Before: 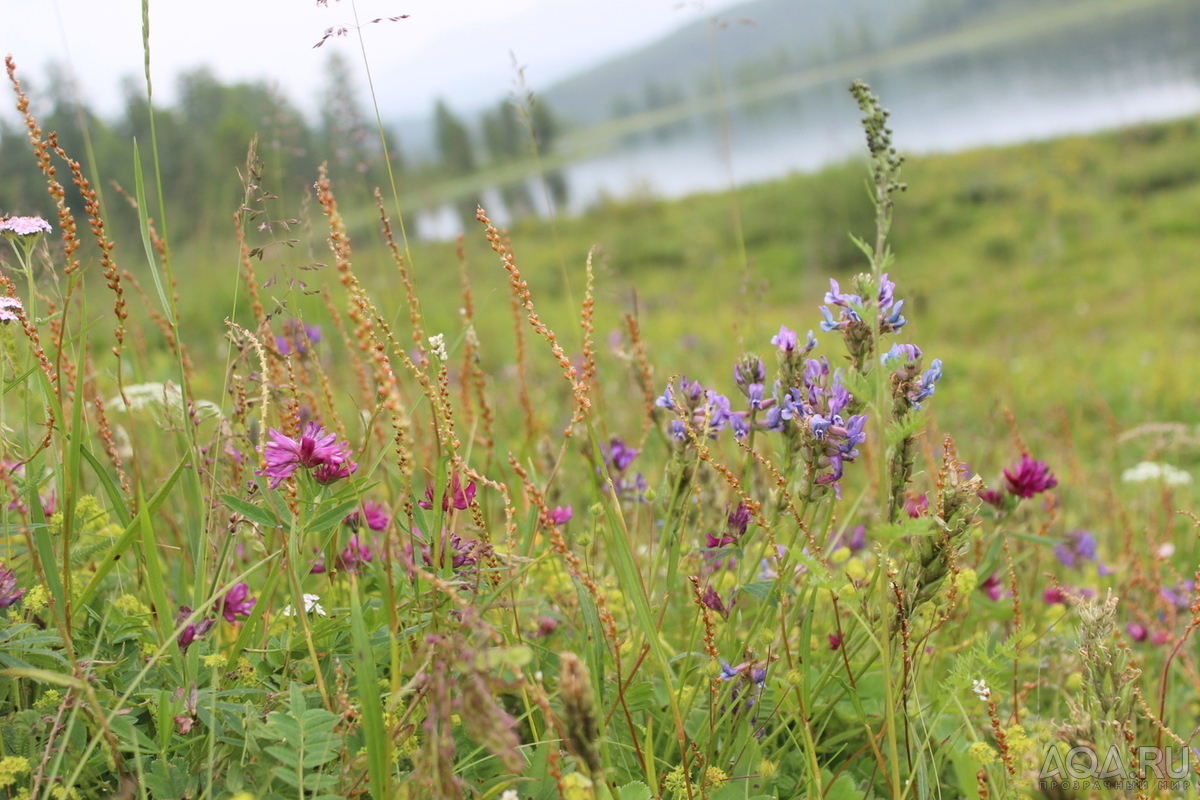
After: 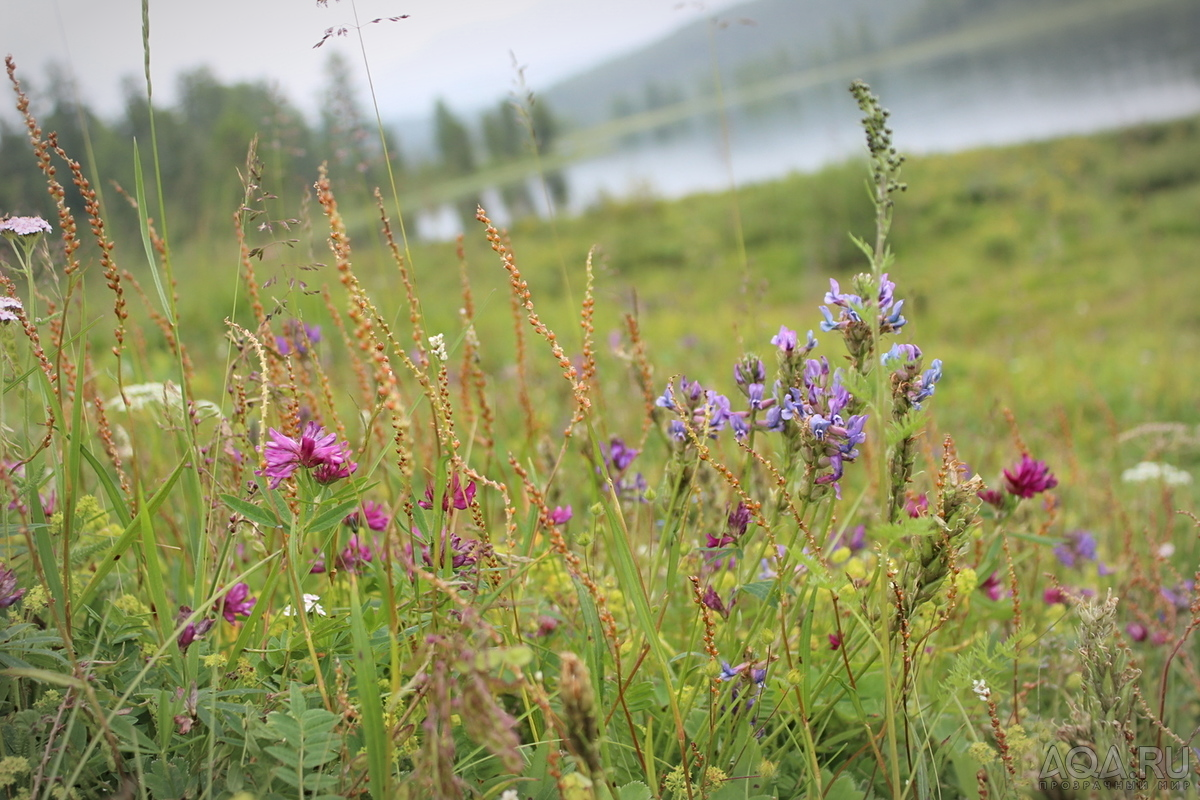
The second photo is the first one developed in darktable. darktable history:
sharpen: amount 0.205
vignetting: brightness -0.396, saturation -0.304, automatic ratio true
